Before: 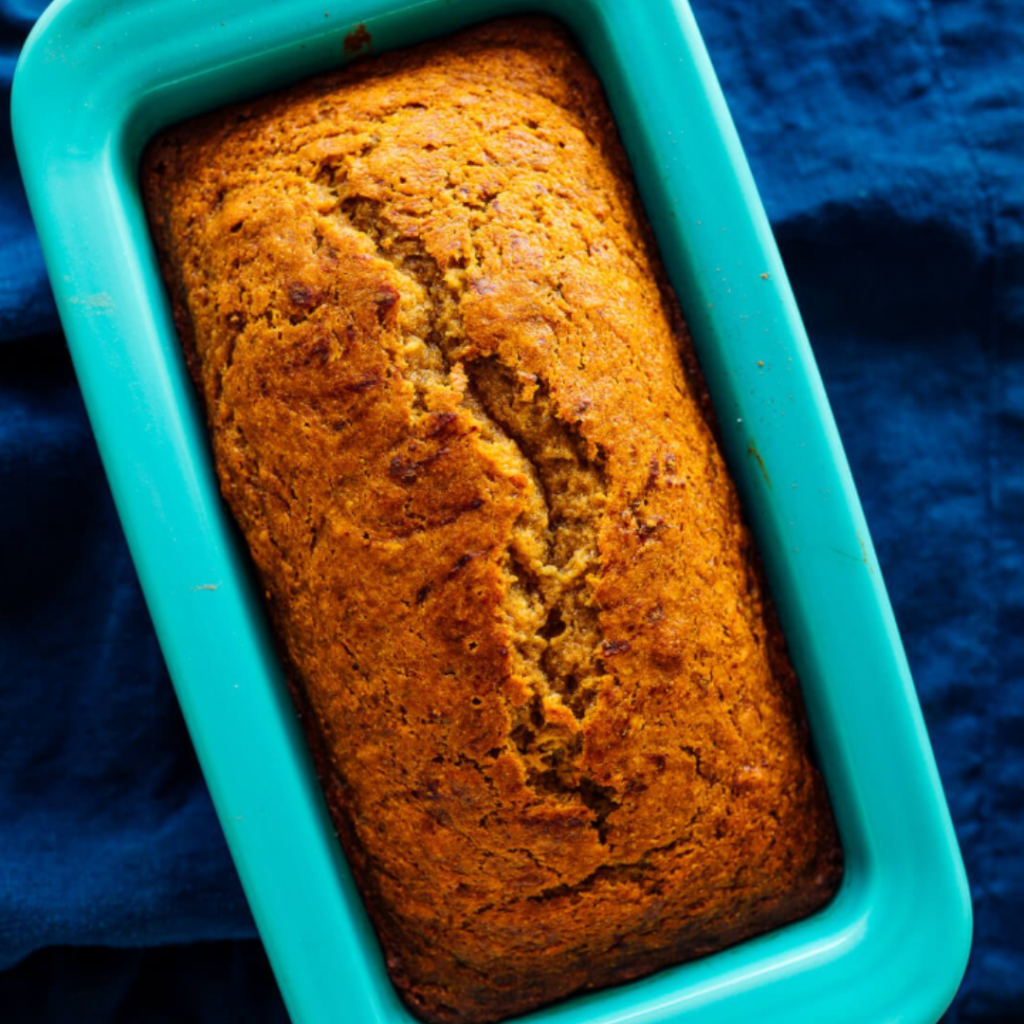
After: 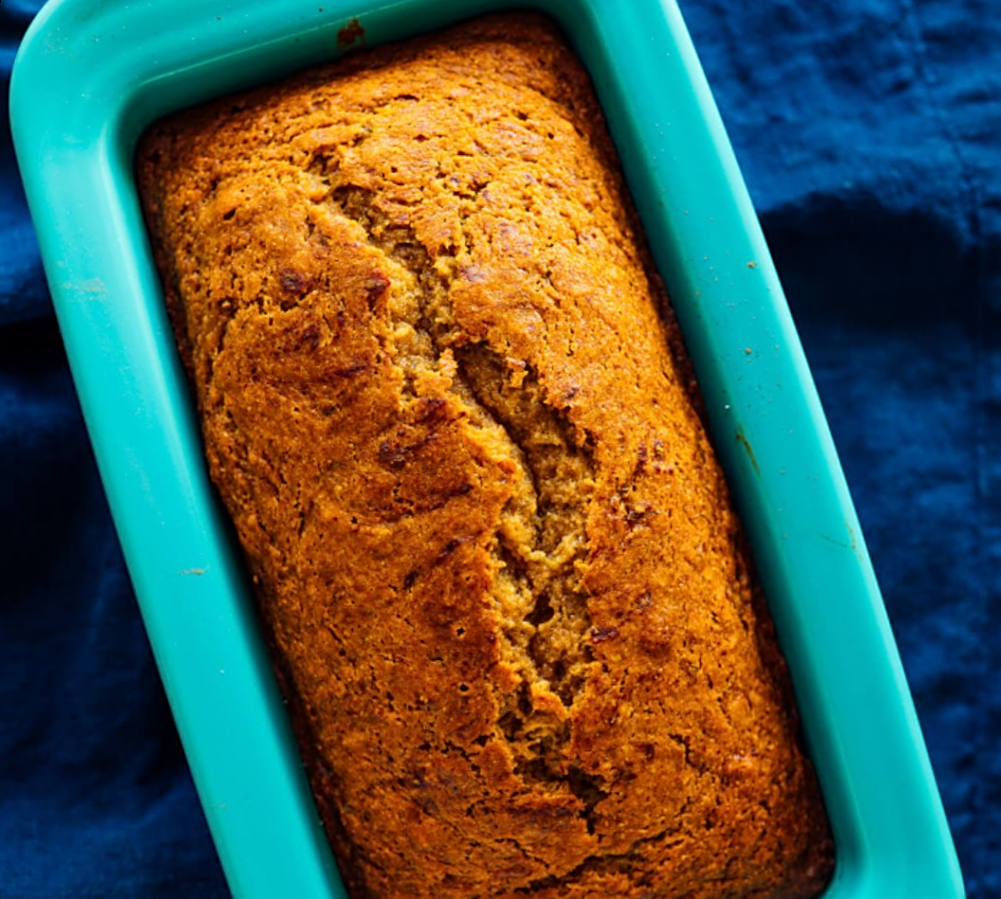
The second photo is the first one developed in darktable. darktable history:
rotate and perspective: rotation 0.226°, lens shift (vertical) -0.042, crop left 0.023, crop right 0.982, crop top 0.006, crop bottom 0.994
sharpen: on, module defaults
crop and rotate: top 0%, bottom 11.49%
